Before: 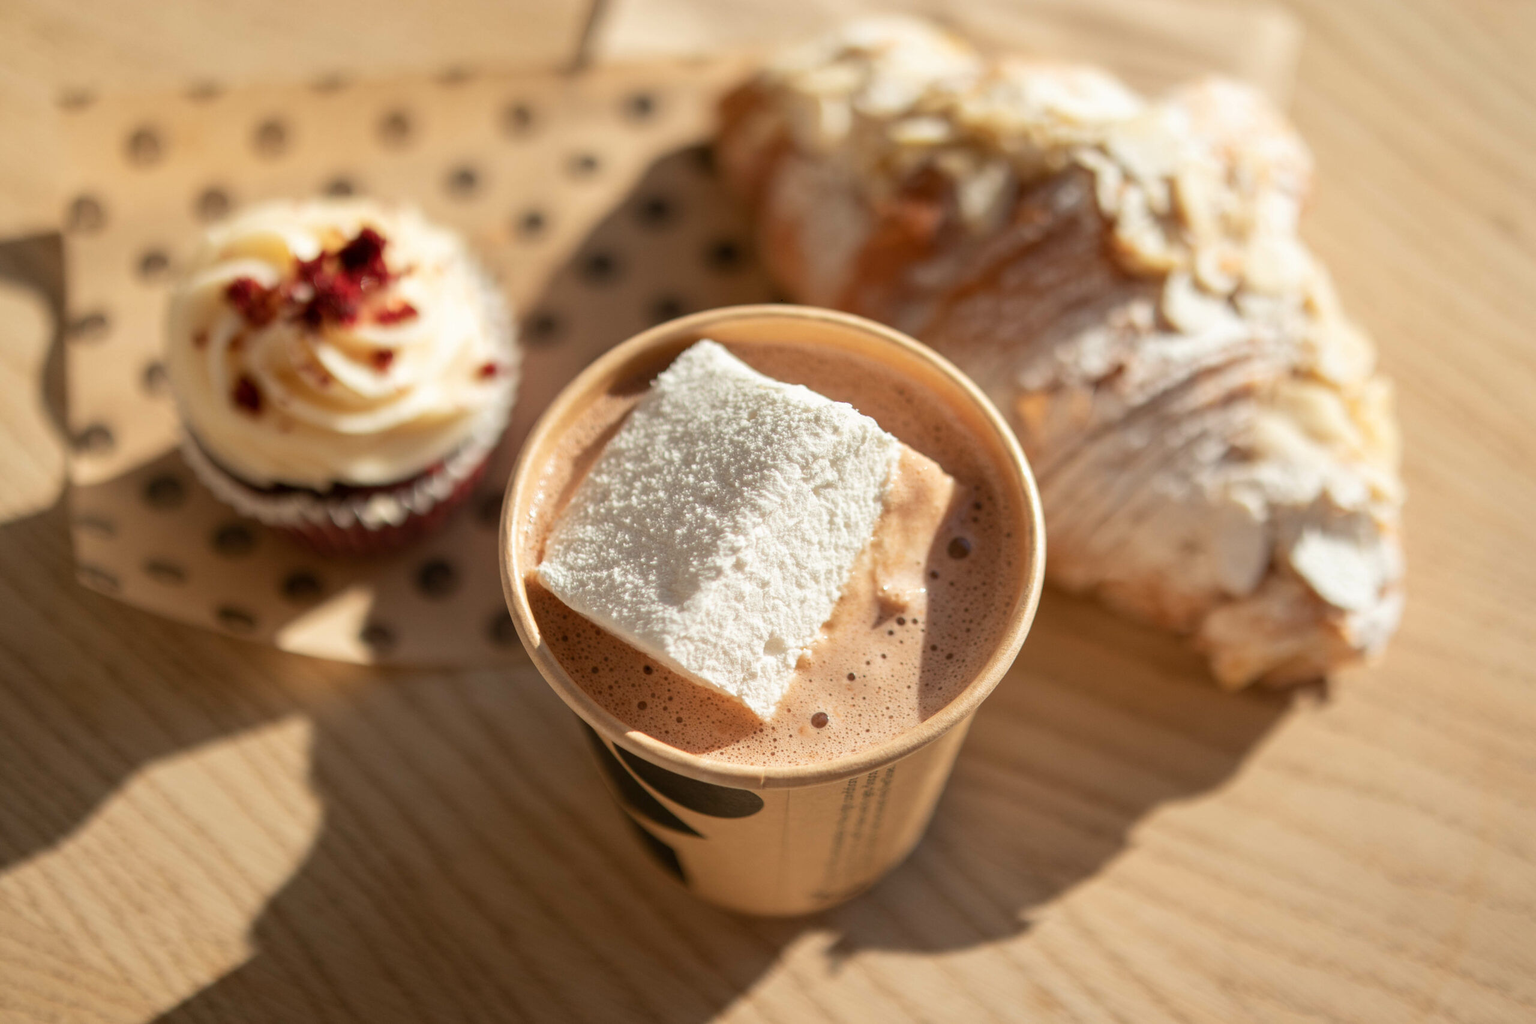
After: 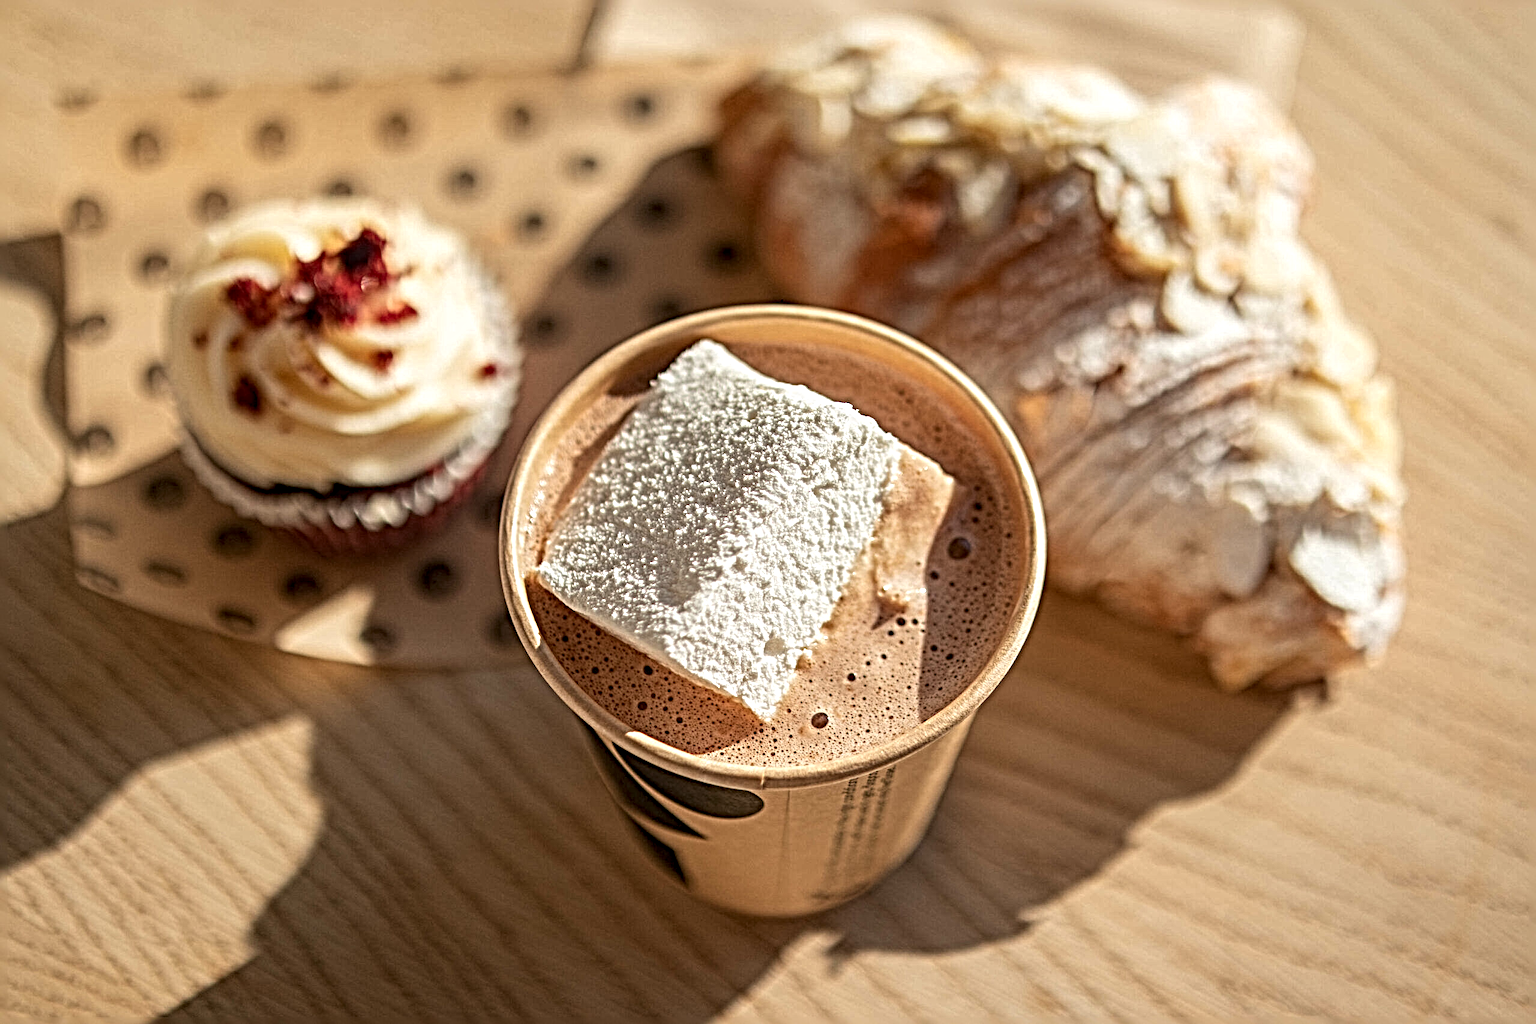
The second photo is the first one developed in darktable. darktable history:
sharpen: radius 6.3, amount 1.8, threshold 0
local contrast: on, module defaults
